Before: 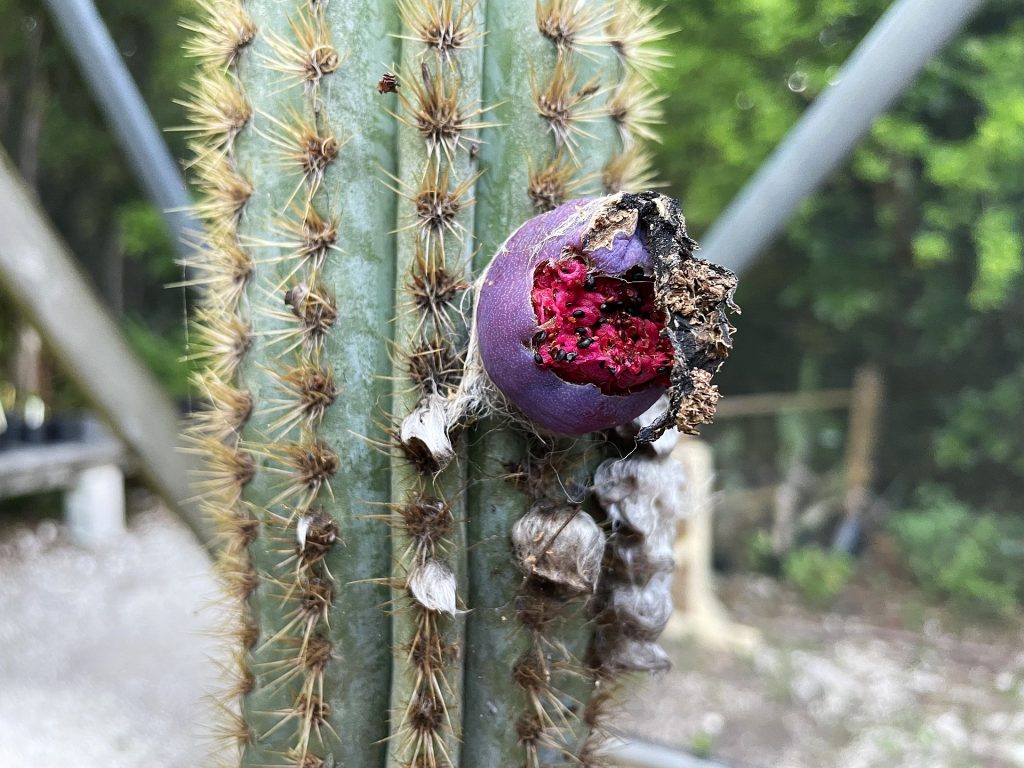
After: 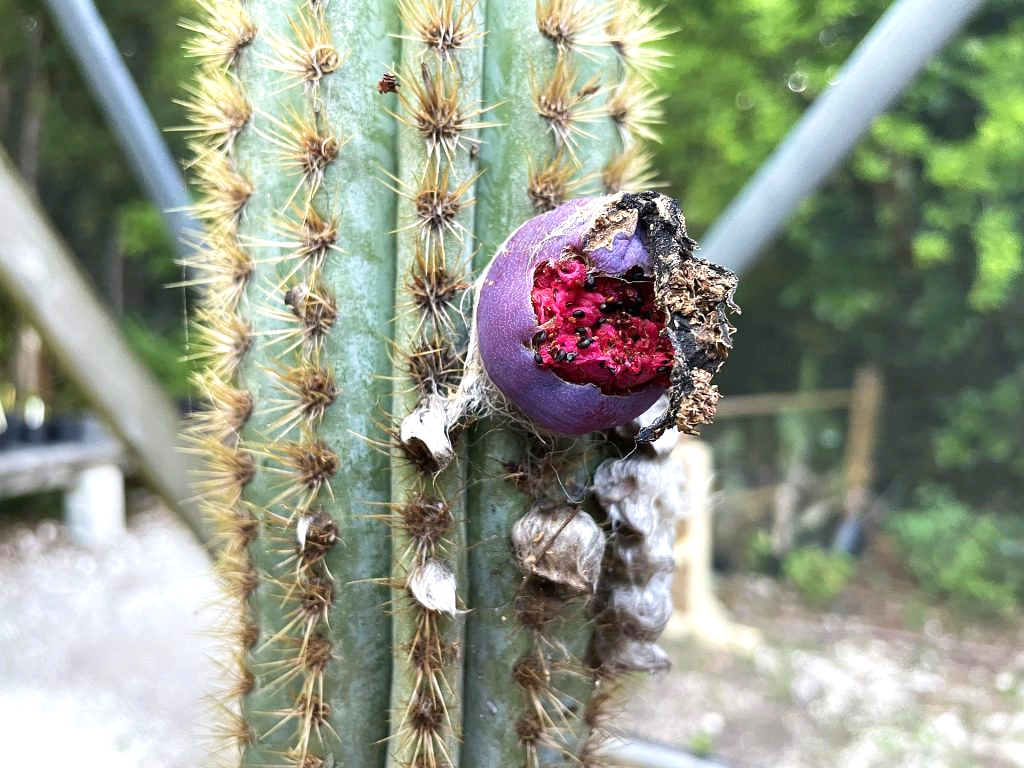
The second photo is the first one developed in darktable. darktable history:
exposure: exposure 0.407 EV, compensate highlight preservation false
velvia: strength 15.65%
